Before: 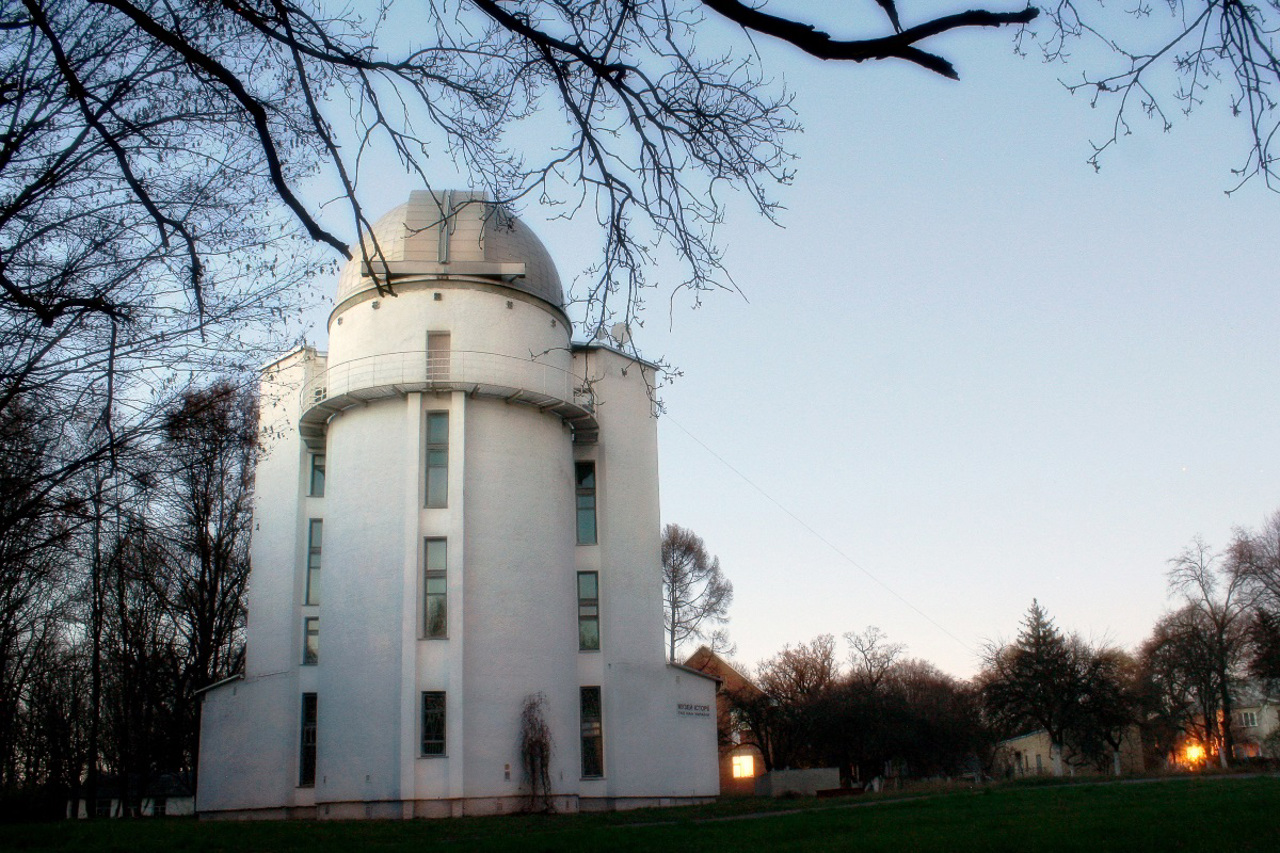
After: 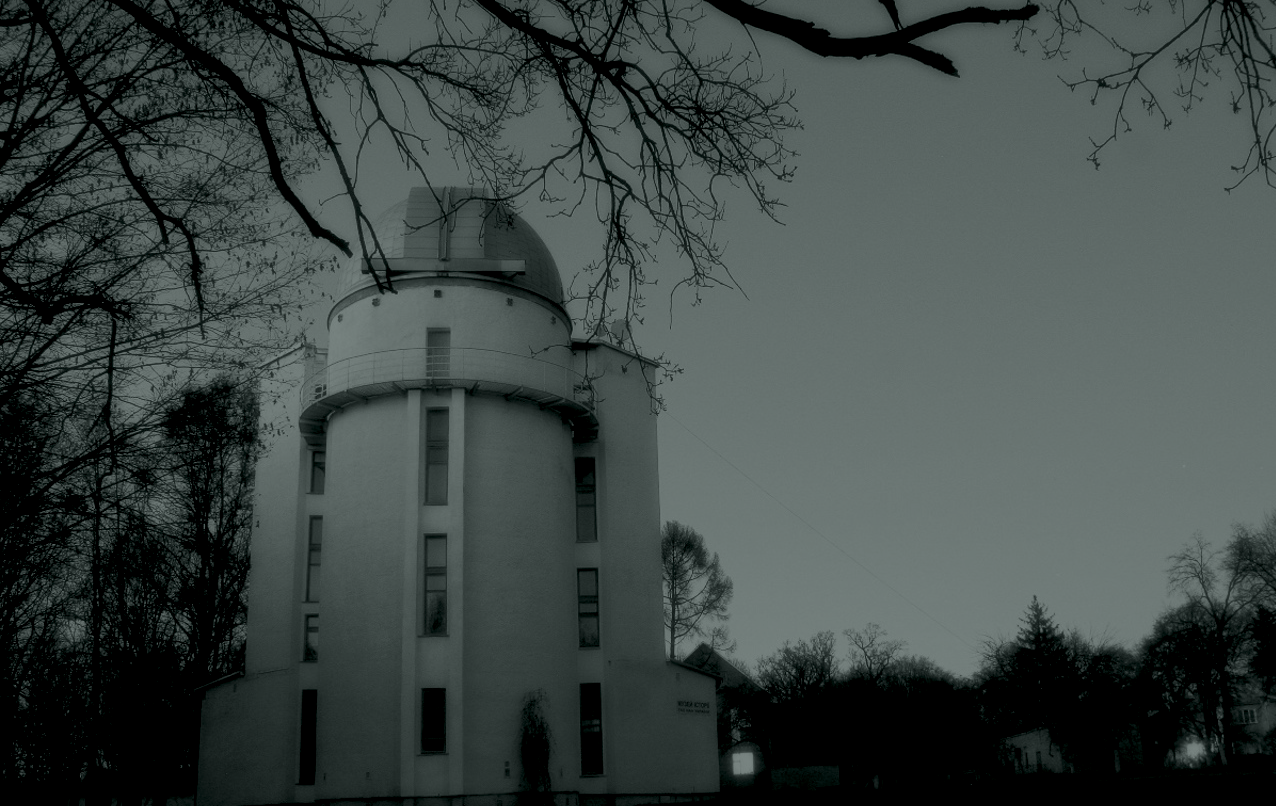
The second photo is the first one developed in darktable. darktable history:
colorize: hue 90°, saturation 19%, lightness 1.59%, version 1
exposure: black level correction 0.01, exposure 1 EV, compensate highlight preservation false
crop: top 0.448%, right 0.264%, bottom 5.045%
